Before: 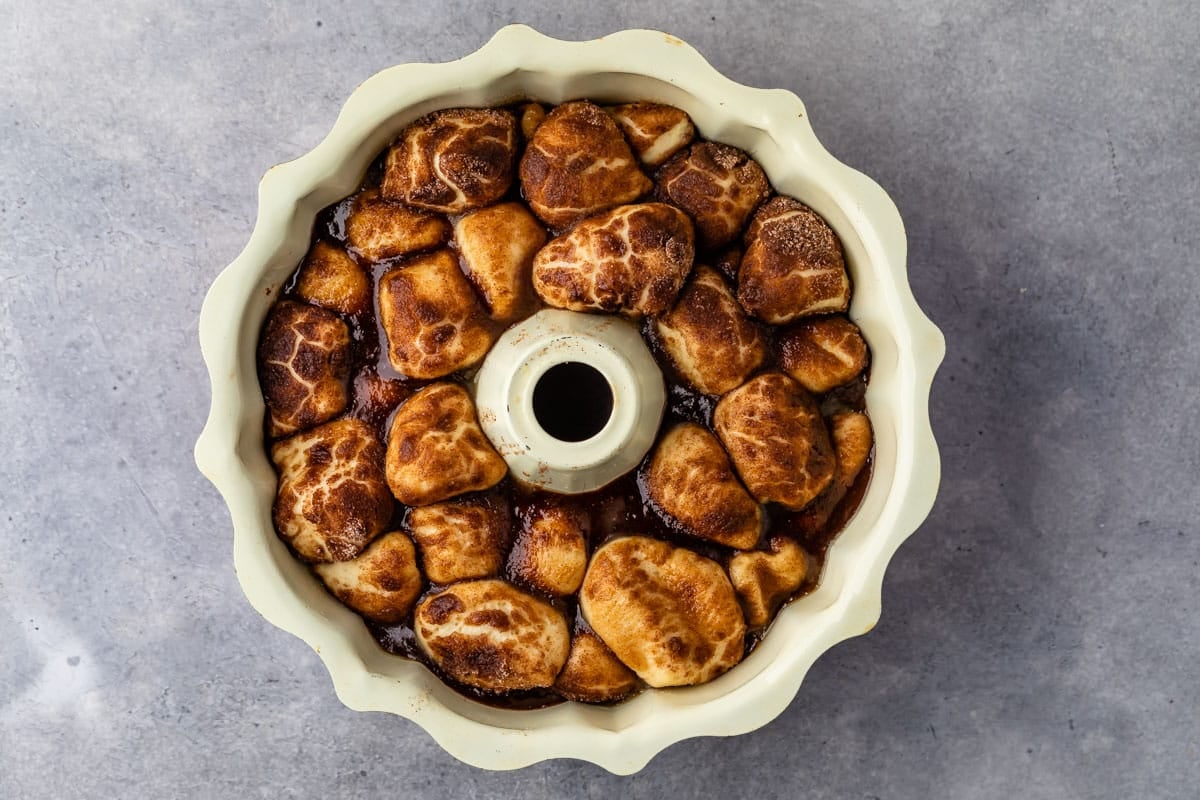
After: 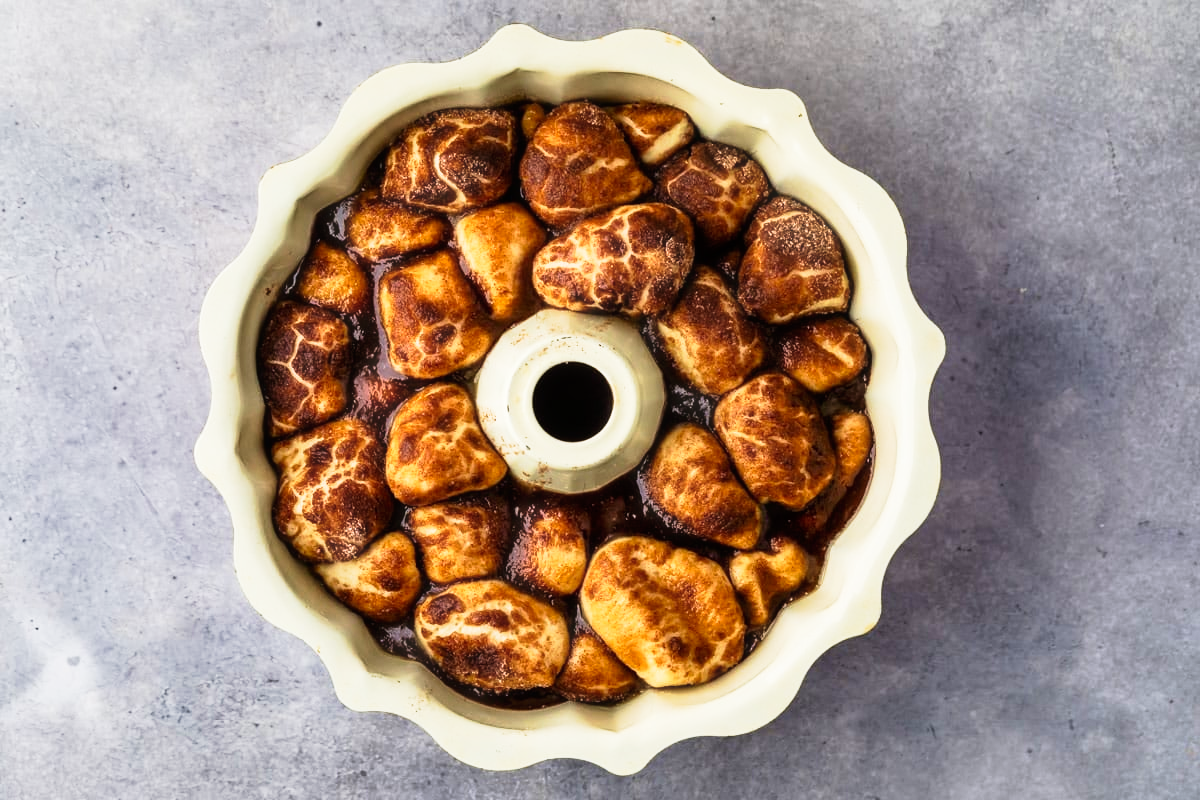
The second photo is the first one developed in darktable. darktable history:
shadows and highlights: shadows 22.69, highlights -49.29, soften with gaussian
tone curve: curves: ch0 [(0, 0) (0.051, 0.027) (0.096, 0.071) (0.241, 0.247) (0.455, 0.52) (0.594, 0.692) (0.715, 0.845) (0.84, 0.936) (1, 1)]; ch1 [(0, 0) (0.1, 0.038) (0.318, 0.243) (0.399, 0.351) (0.478, 0.469) (0.499, 0.499) (0.534, 0.549) (0.565, 0.605) (0.601, 0.644) (0.666, 0.701) (1, 1)]; ch2 [(0, 0) (0.453, 0.45) (0.479, 0.483) (0.504, 0.499) (0.52, 0.508) (0.561, 0.573) (0.592, 0.617) (0.824, 0.815) (1, 1)], preserve colors none
velvia: on, module defaults
haze removal: strength -0.101, compatibility mode true, adaptive false
